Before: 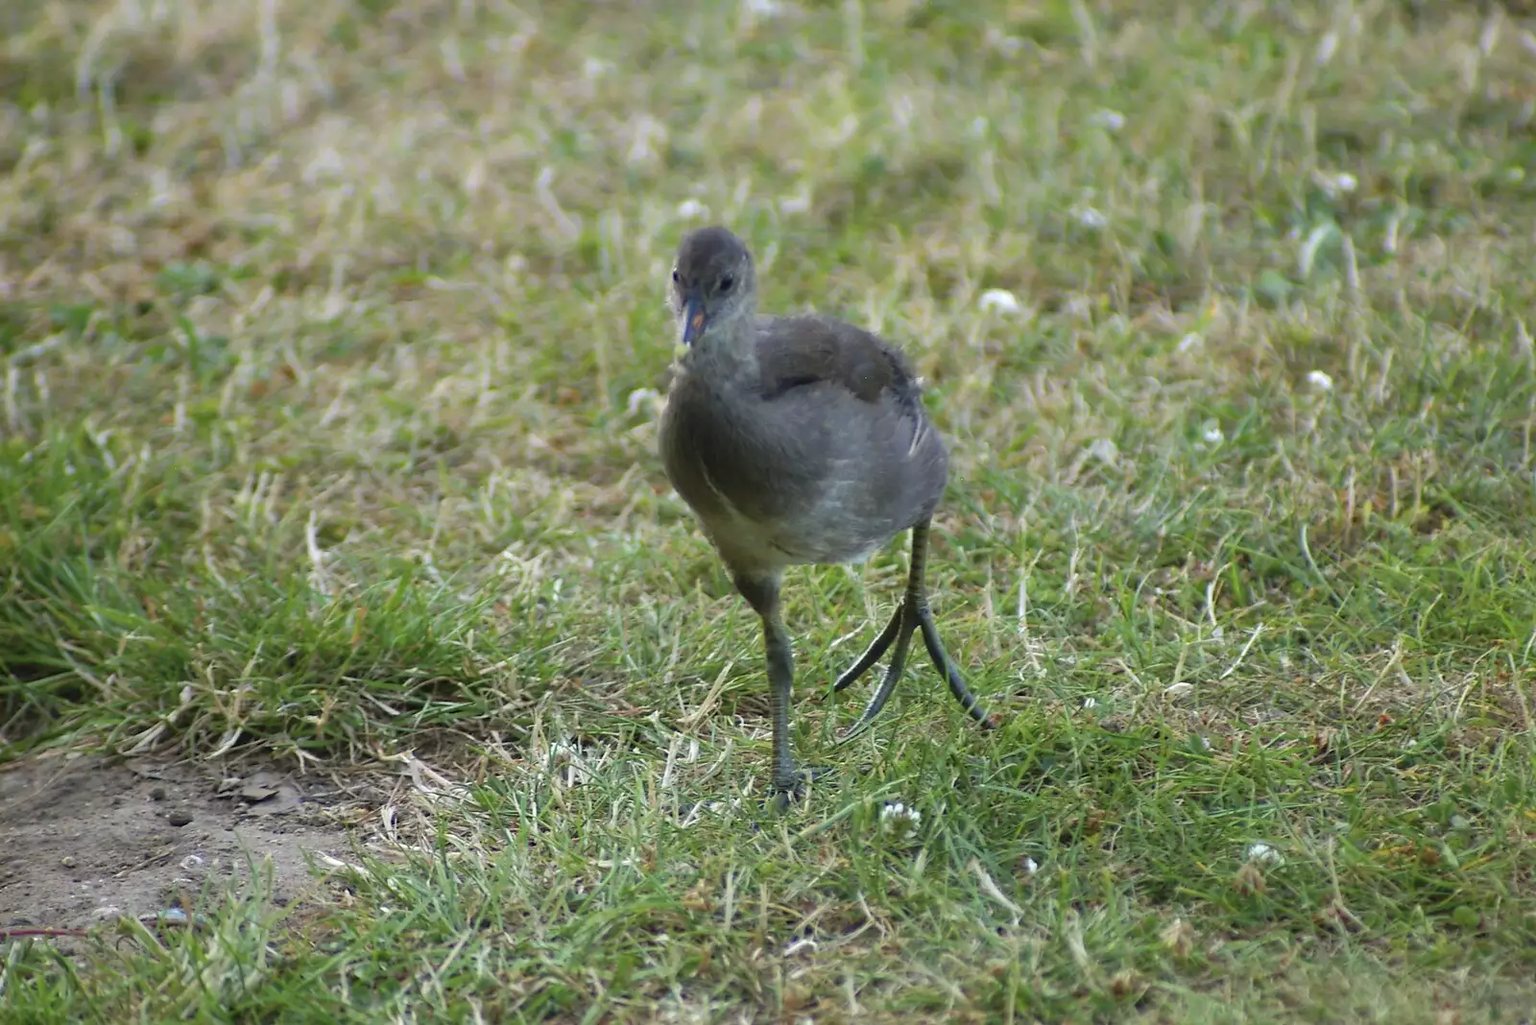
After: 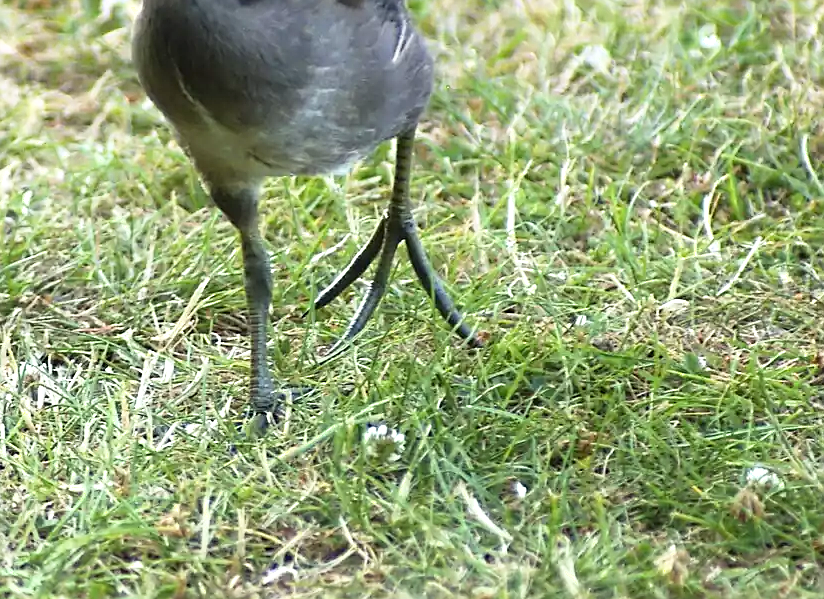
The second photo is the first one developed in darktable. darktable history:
levels: mode automatic
crop: left 34.644%, top 38.647%, right 13.856%, bottom 5.26%
shadows and highlights: shadows -62.51, white point adjustment -5.37, highlights 60.3
sharpen: on, module defaults
color balance rgb: perceptual saturation grading › global saturation 0.027%, perceptual brilliance grading › global brilliance 25.167%
